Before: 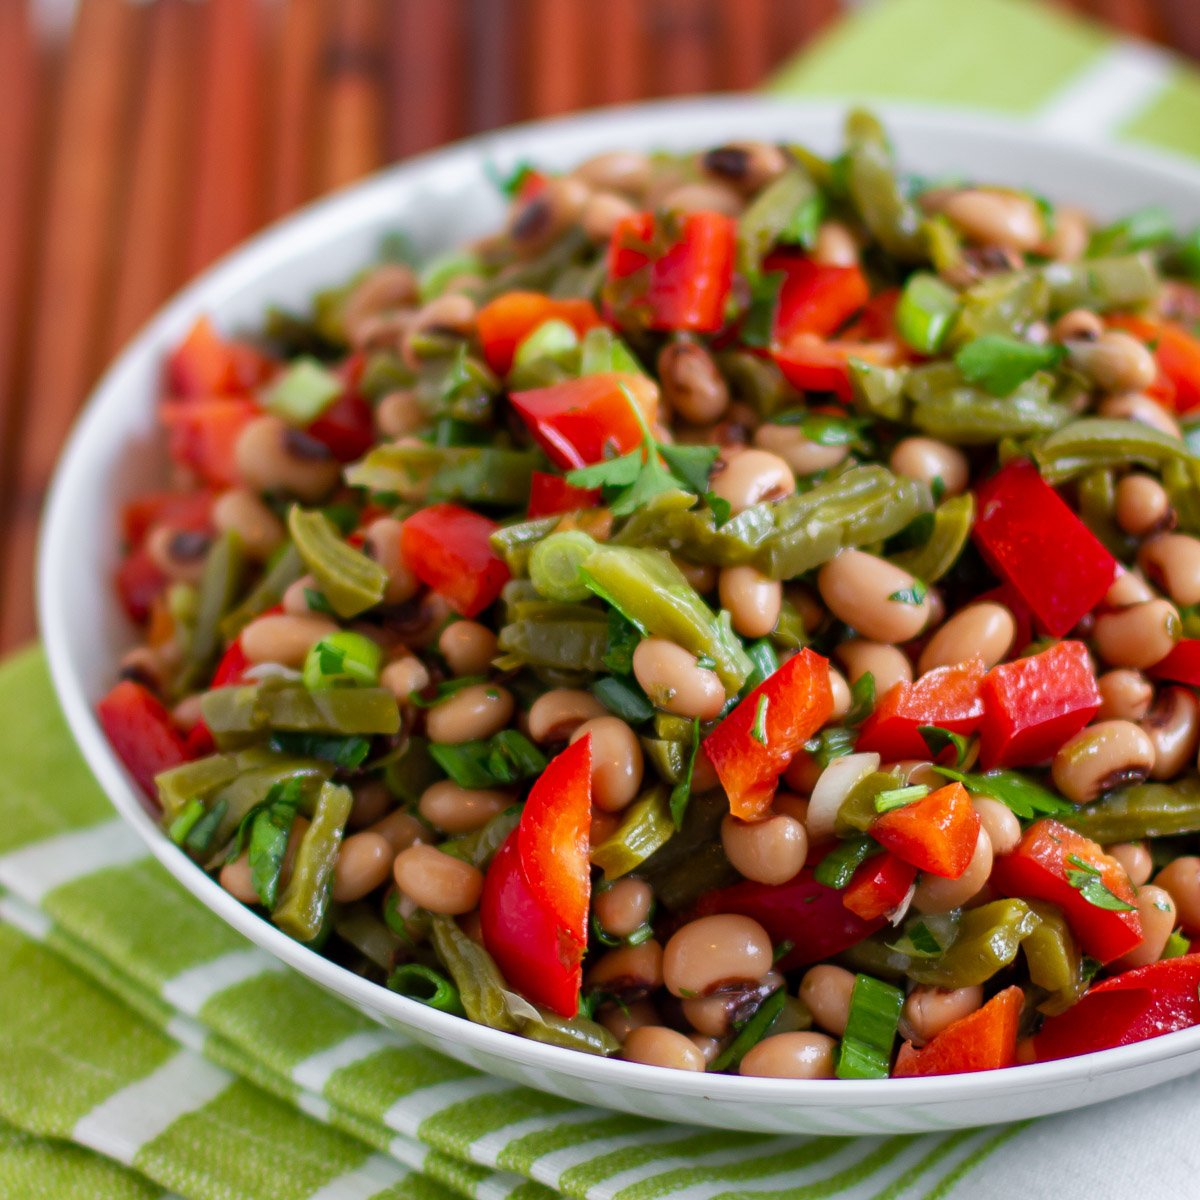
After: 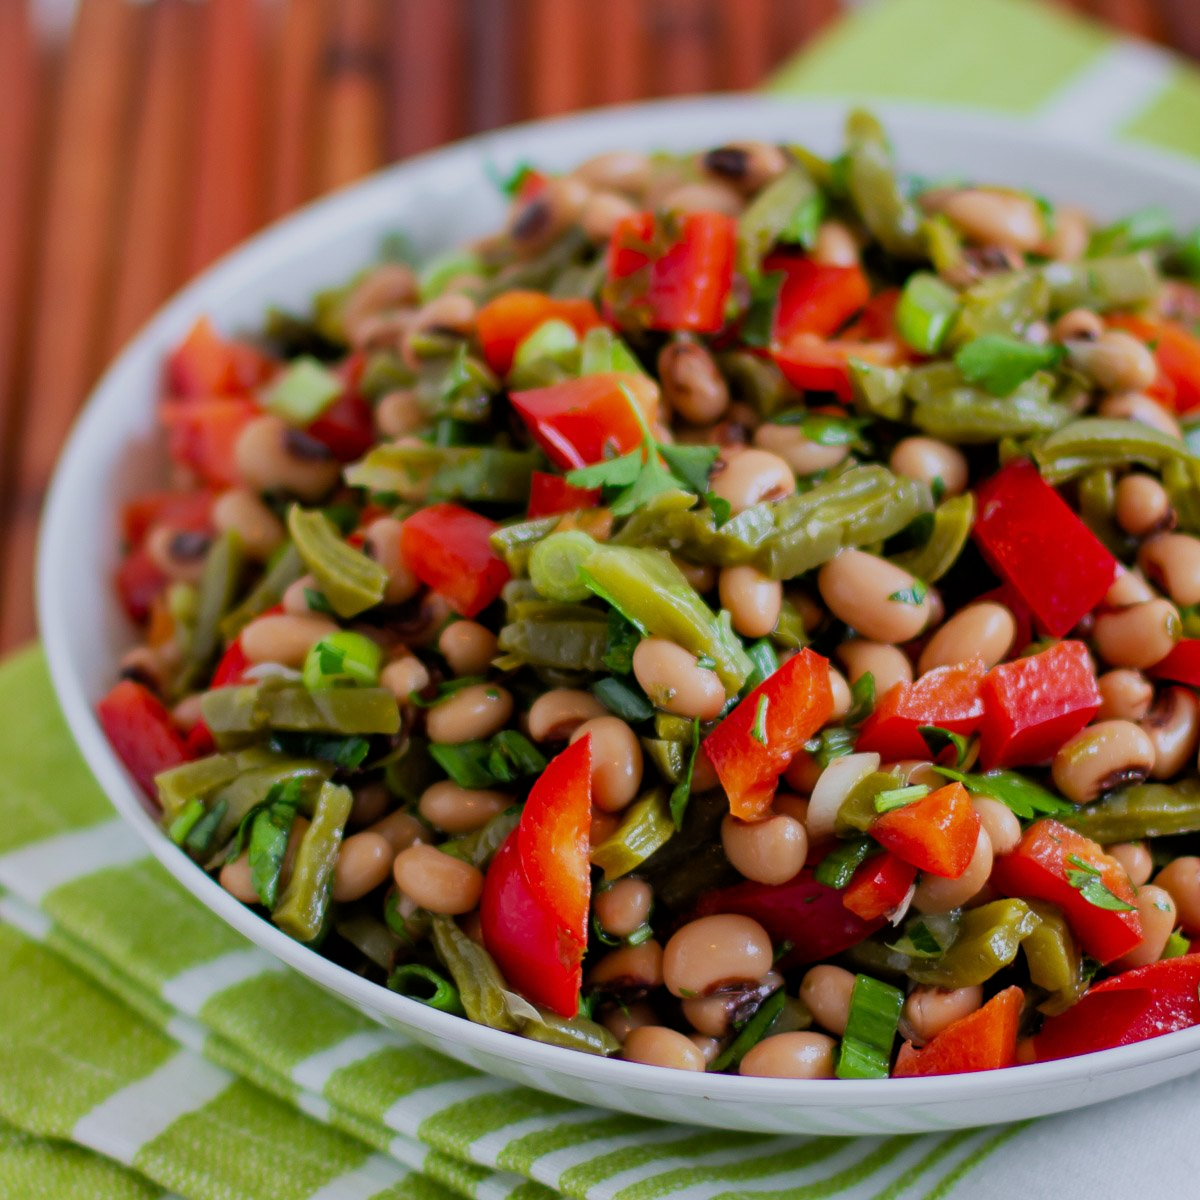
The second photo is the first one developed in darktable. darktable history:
white balance: red 0.98, blue 1.034
filmic rgb: black relative exposure -7.65 EV, white relative exposure 4.56 EV, hardness 3.61, color science v6 (2022)
